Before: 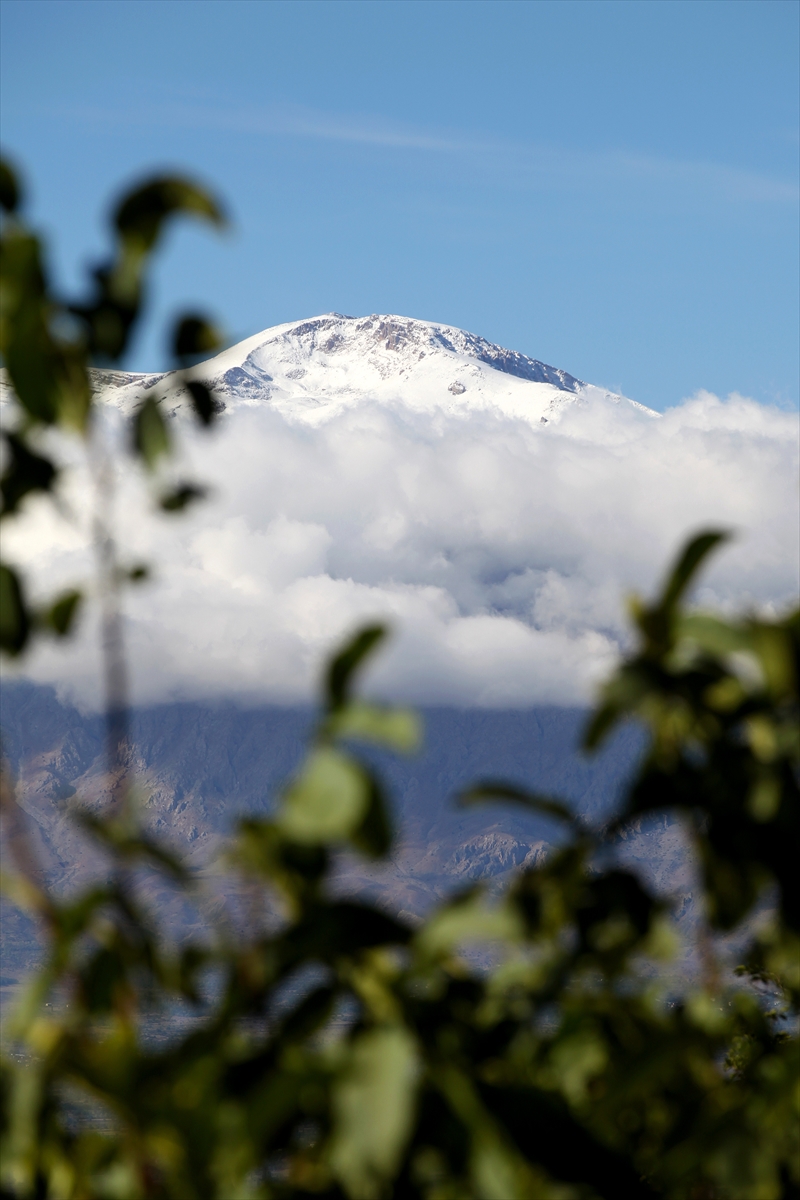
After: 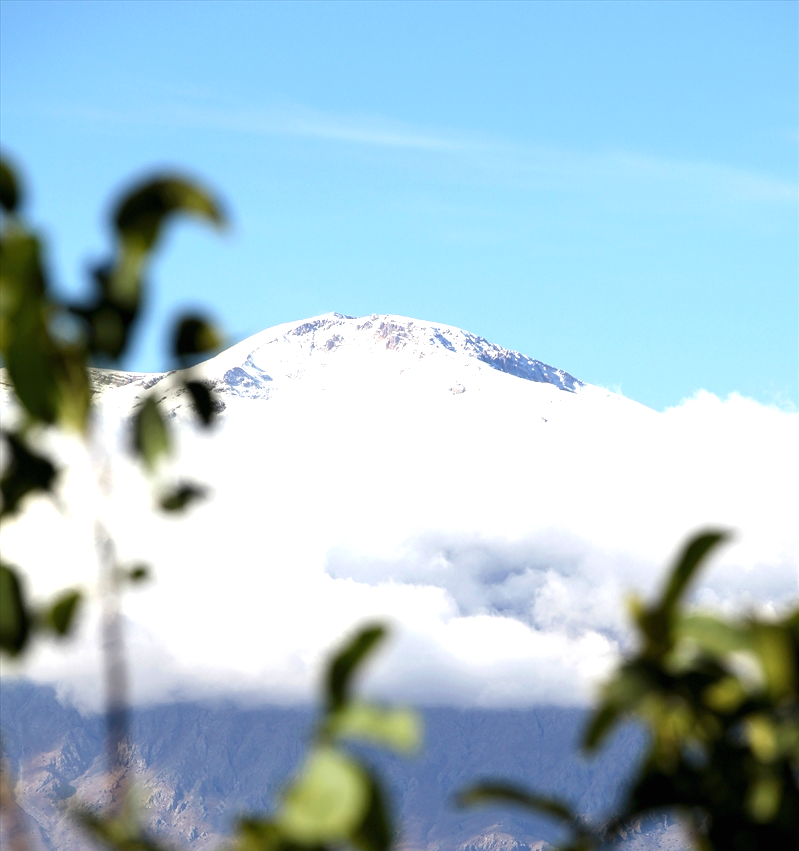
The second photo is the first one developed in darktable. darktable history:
exposure: black level correction 0, exposure 1 EV, compensate exposure bias true, compensate highlight preservation false
crop: right 0.001%, bottom 29.046%
